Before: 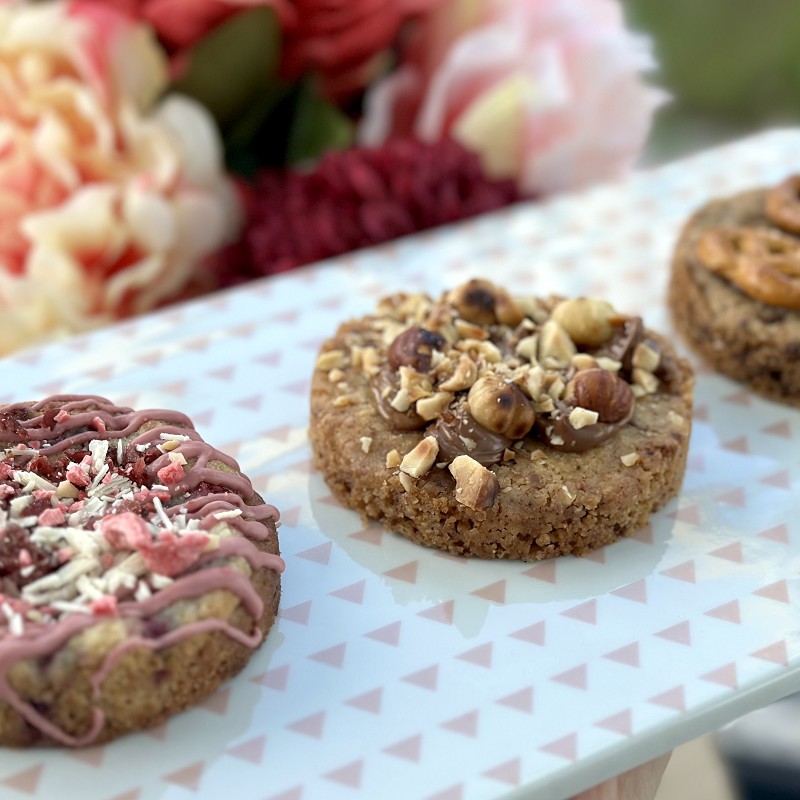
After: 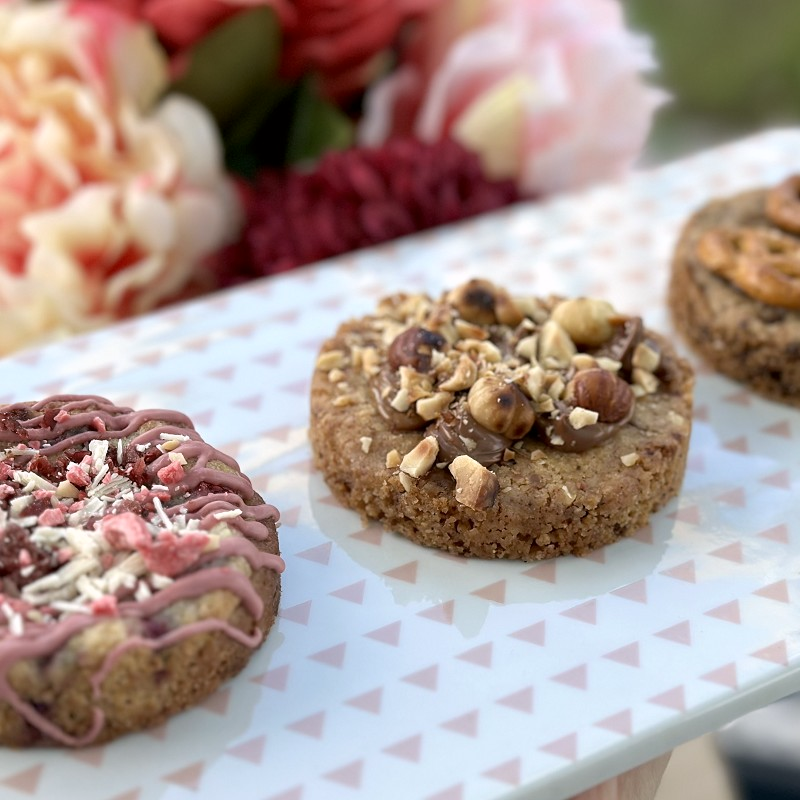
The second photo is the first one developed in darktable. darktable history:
color correction: highlights a* 3.1, highlights b* -0.947, shadows a* -0.054, shadows b* 1.72, saturation 0.978
